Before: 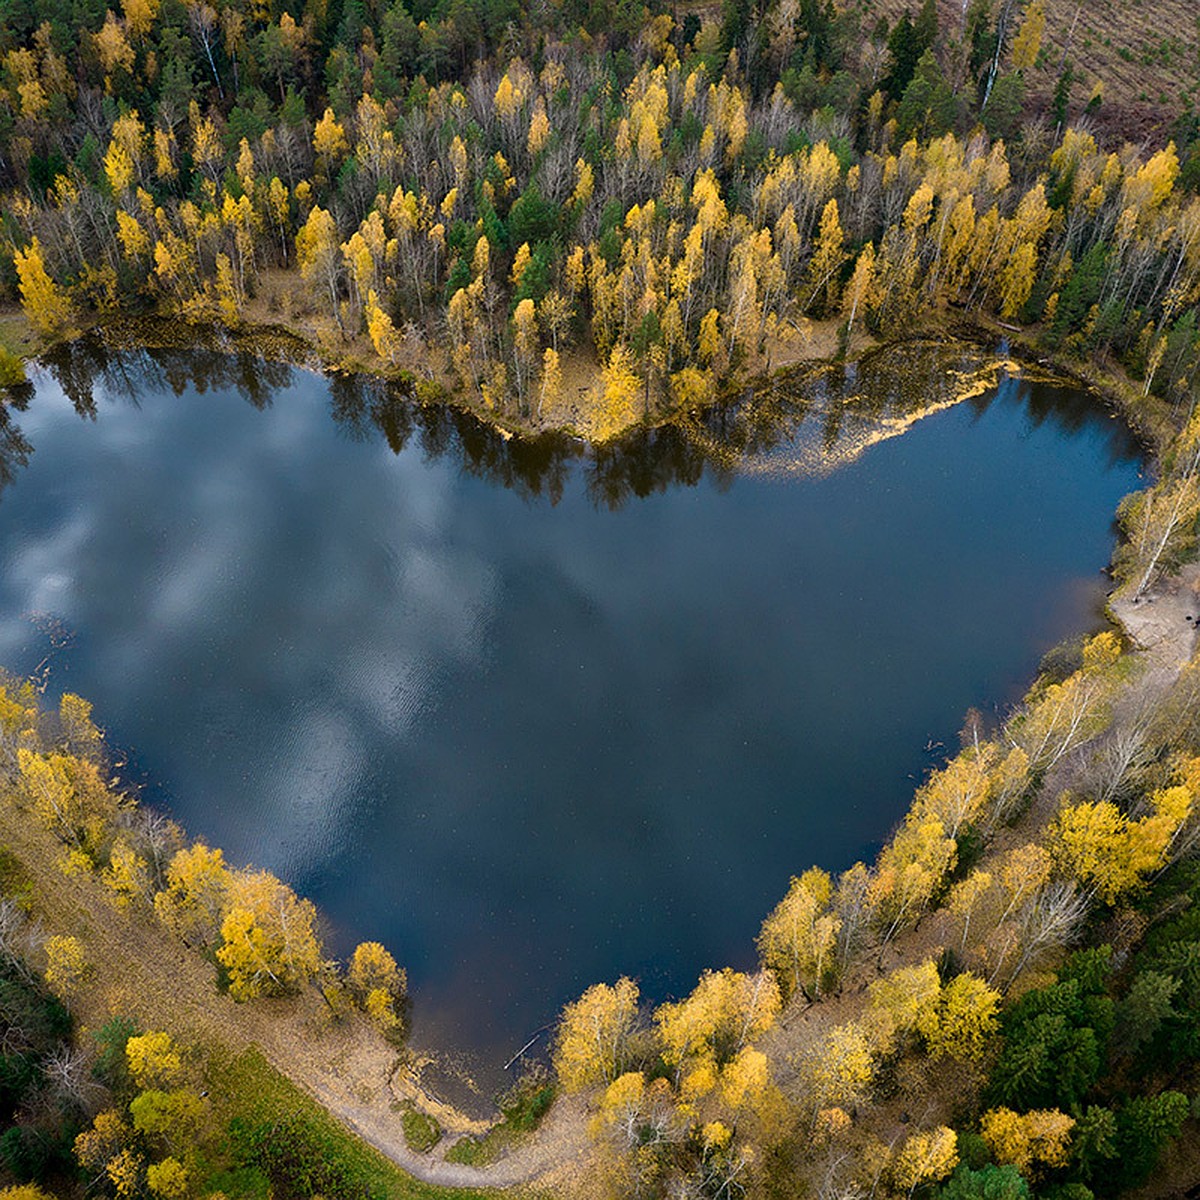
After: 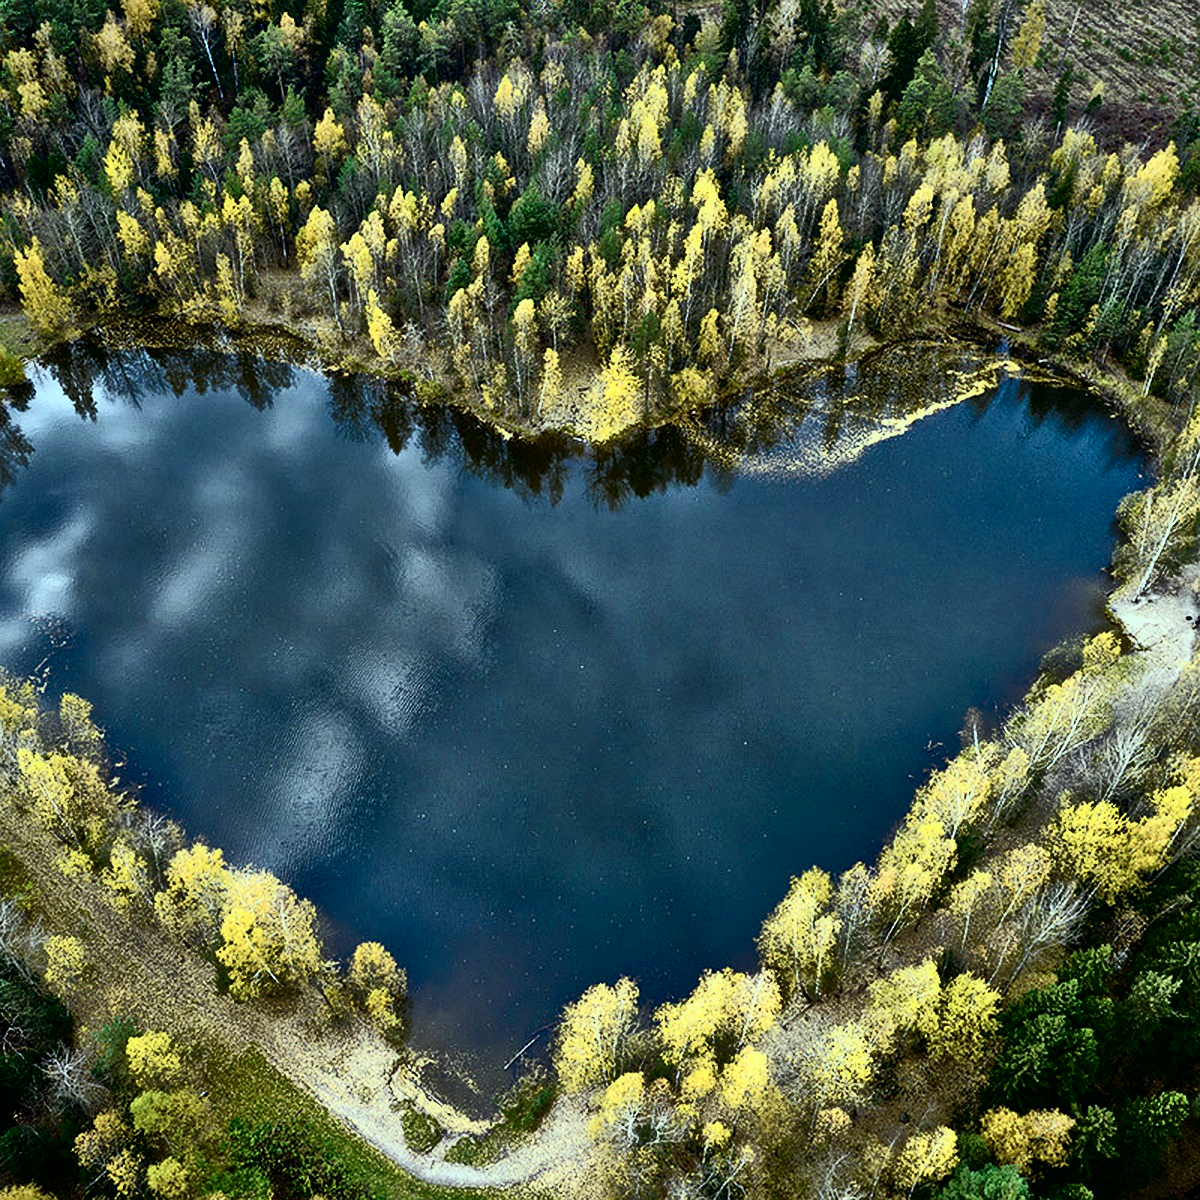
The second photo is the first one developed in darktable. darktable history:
tone equalizer: -8 EV -0.528 EV, -7 EV -0.319 EV, -6 EV -0.083 EV, -5 EV 0.413 EV, -4 EV 0.985 EV, -3 EV 0.791 EV, -2 EV -0.01 EV, -1 EV 0.14 EV, +0 EV -0.012 EV, smoothing 1
contrast brightness saturation: contrast 0.5, saturation -0.1
color balance: mode lift, gamma, gain (sRGB), lift [0.997, 0.979, 1.021, 1.011], gamma [1, 1.084, 0.916, 0.998], gain [1, 0.87, 1.13, 1.101], contrast 4.55%, contrast fulcrum 38.24%, output saturation 104.09%
